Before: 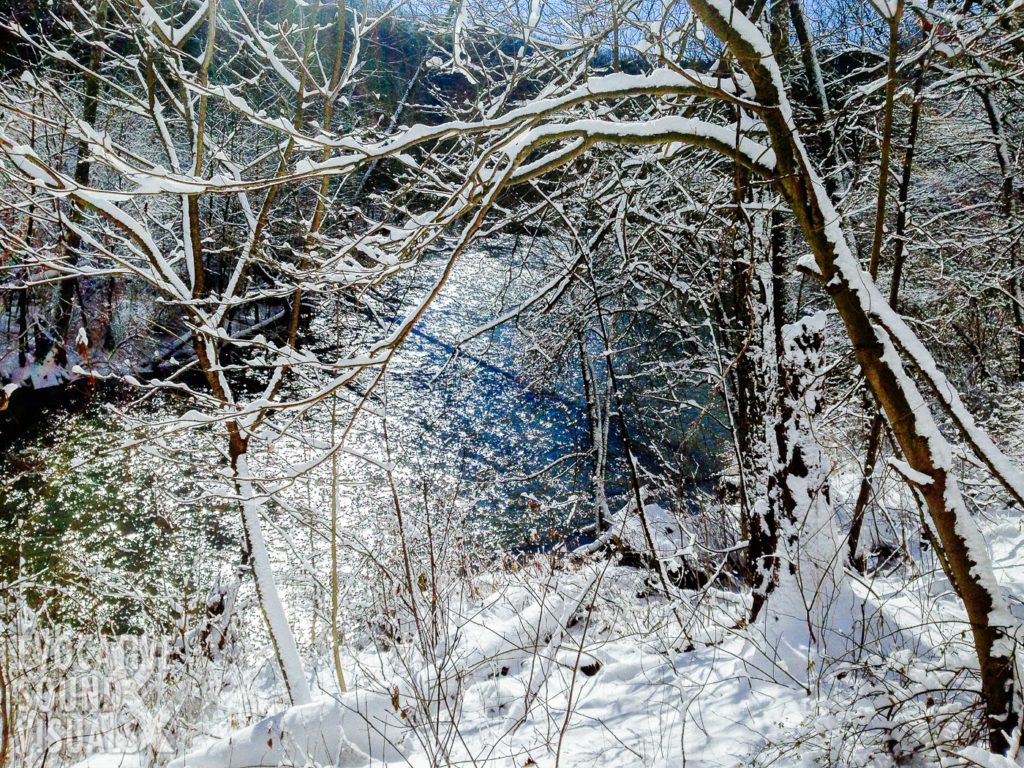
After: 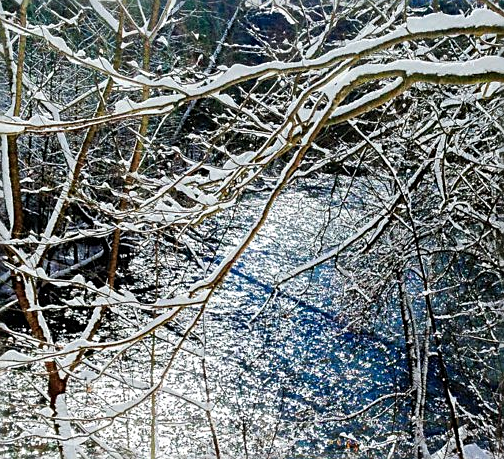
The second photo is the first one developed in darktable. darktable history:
sharpen: on, module defaults
crop: left 17.753%, top 7.921%, right 32.958%, bottom 32.056%
